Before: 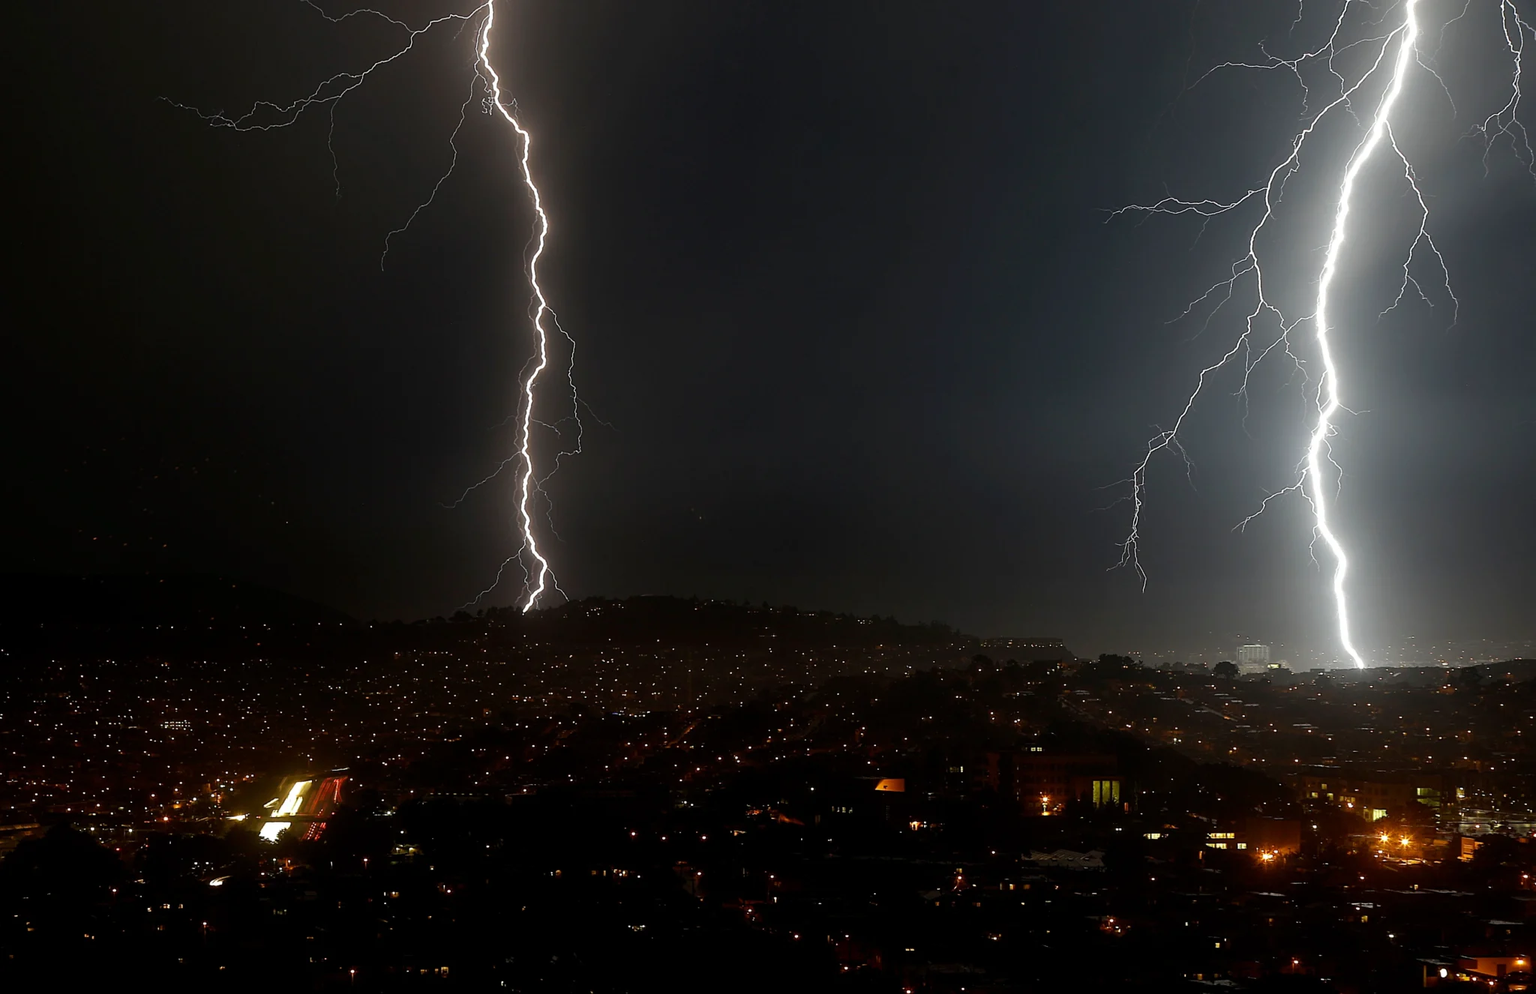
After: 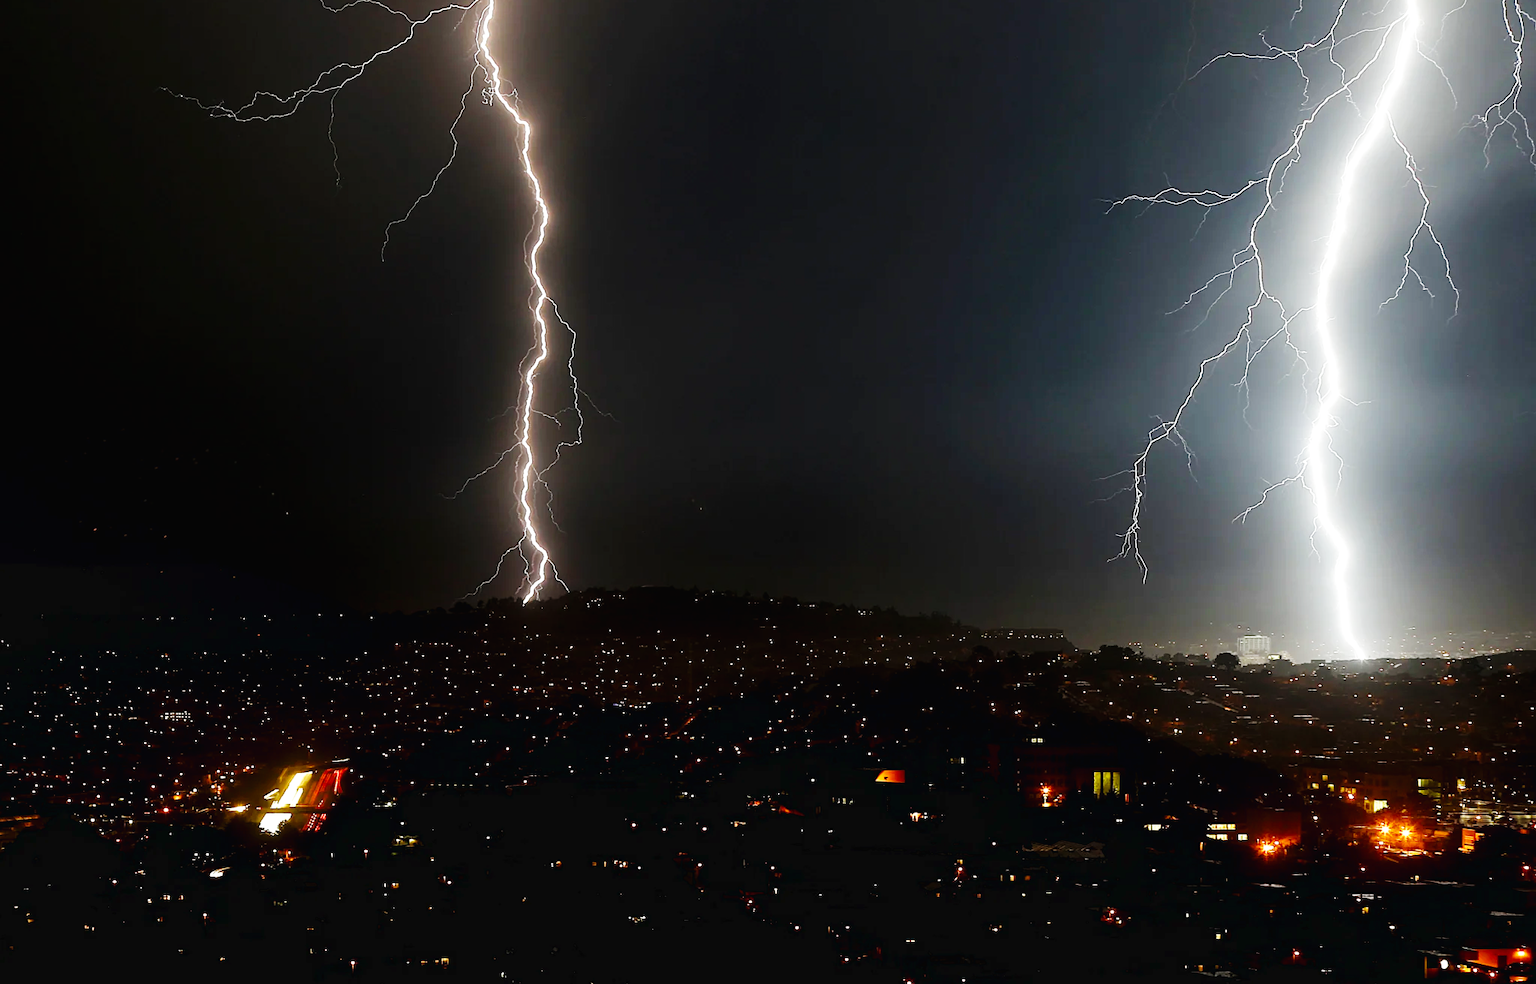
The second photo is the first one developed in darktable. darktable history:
crop: top 1.049%, right 0.001%
base curve: curves: ch0 [(0, 0.003) (0.001, 0.002) (0.006, 0.004) (0.02, 0.022) (0.048, 0.086) (0.094, 0.234) (0.162, 0.431) (0.258, 0.629) (0.385, 0.8) (0.548, 0.918) (0.751, 0.988) (1, 1)], preserve colors none
